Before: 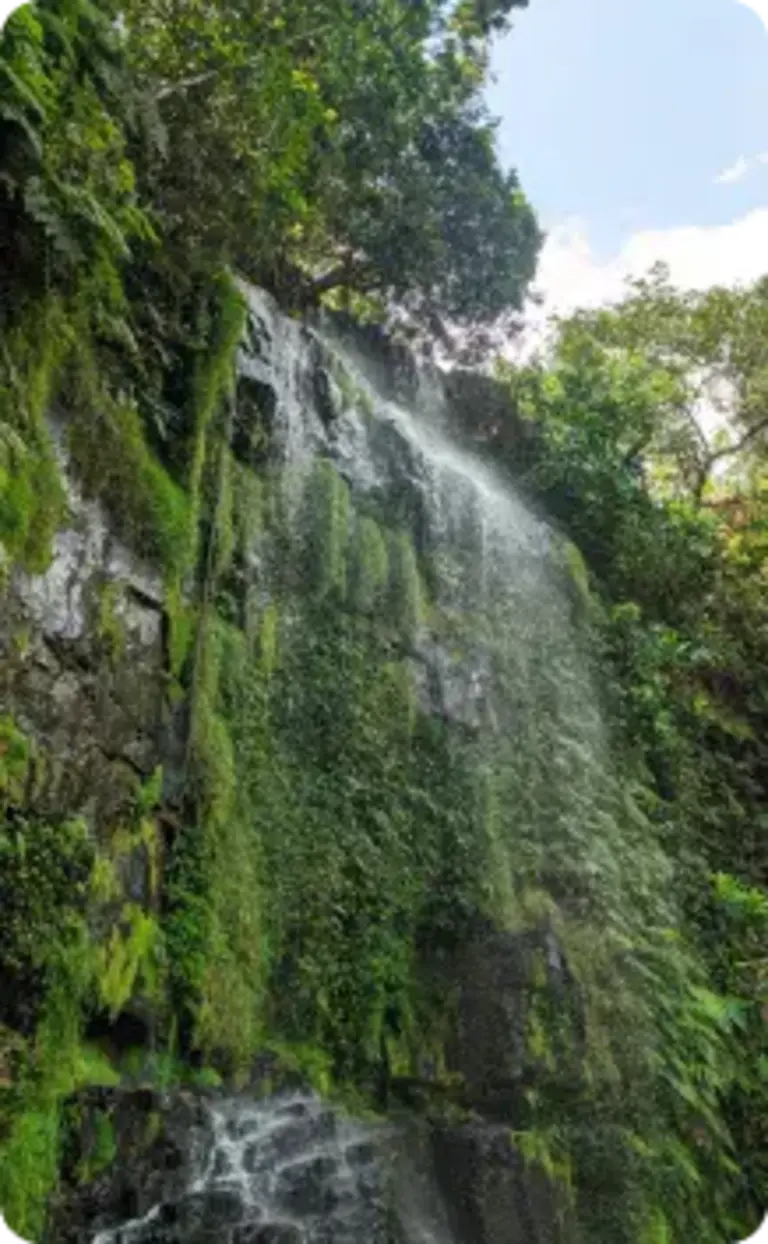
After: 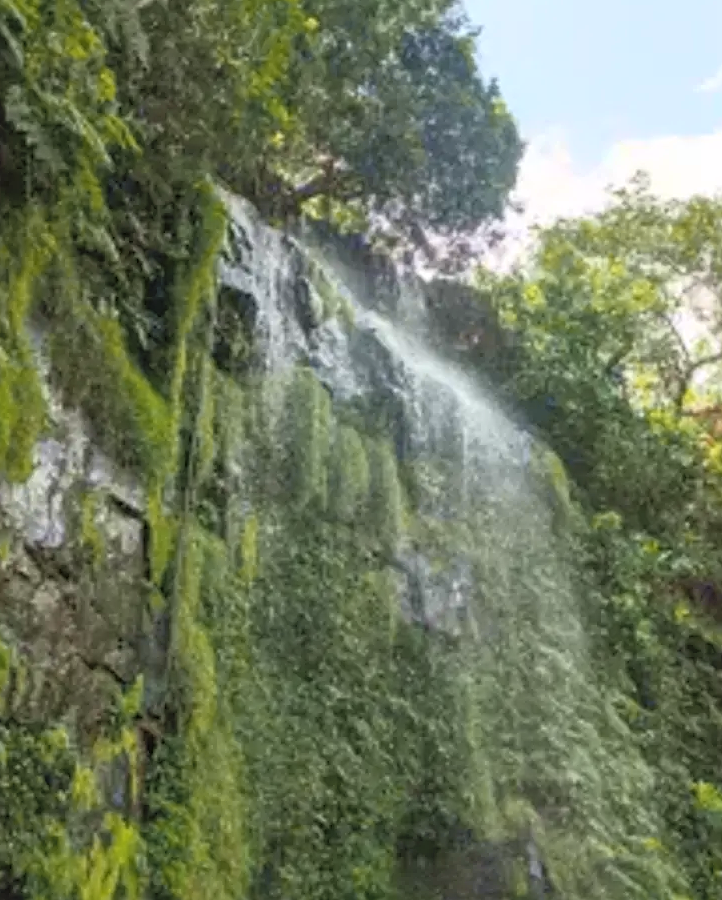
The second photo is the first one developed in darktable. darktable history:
sharpen: on, module defaults
crop: left 2.534%, top 7.343%, right 3.328%, bottom 20.241%
contrast brightness saturation: brightness 0.154
tone curve: curves: ch0 [(0, 0.024) (0.119, 0.146) (0.474, 0.464) (0.718, 0.721) (0.817, 0.839) (1, 0.998)]; ch1 [(0, 0) (0.377, 0.416) (0.439, 0.451) (0.477, 0.477) (0.501, 0.504) (0.538, 0.544) (0.58, 0.602) (0.664, 0.676) (0.783, 0.804) (1, 1)]; ch2 [(0, 0) (0.38, 0.405) (0.463, 0.456) (0.498, 0.497) (0.524, 0.535) (0.578, 0.576) (0.648, 0.665) (1, 1)], color space Lab, independent channels, preserve colors none
